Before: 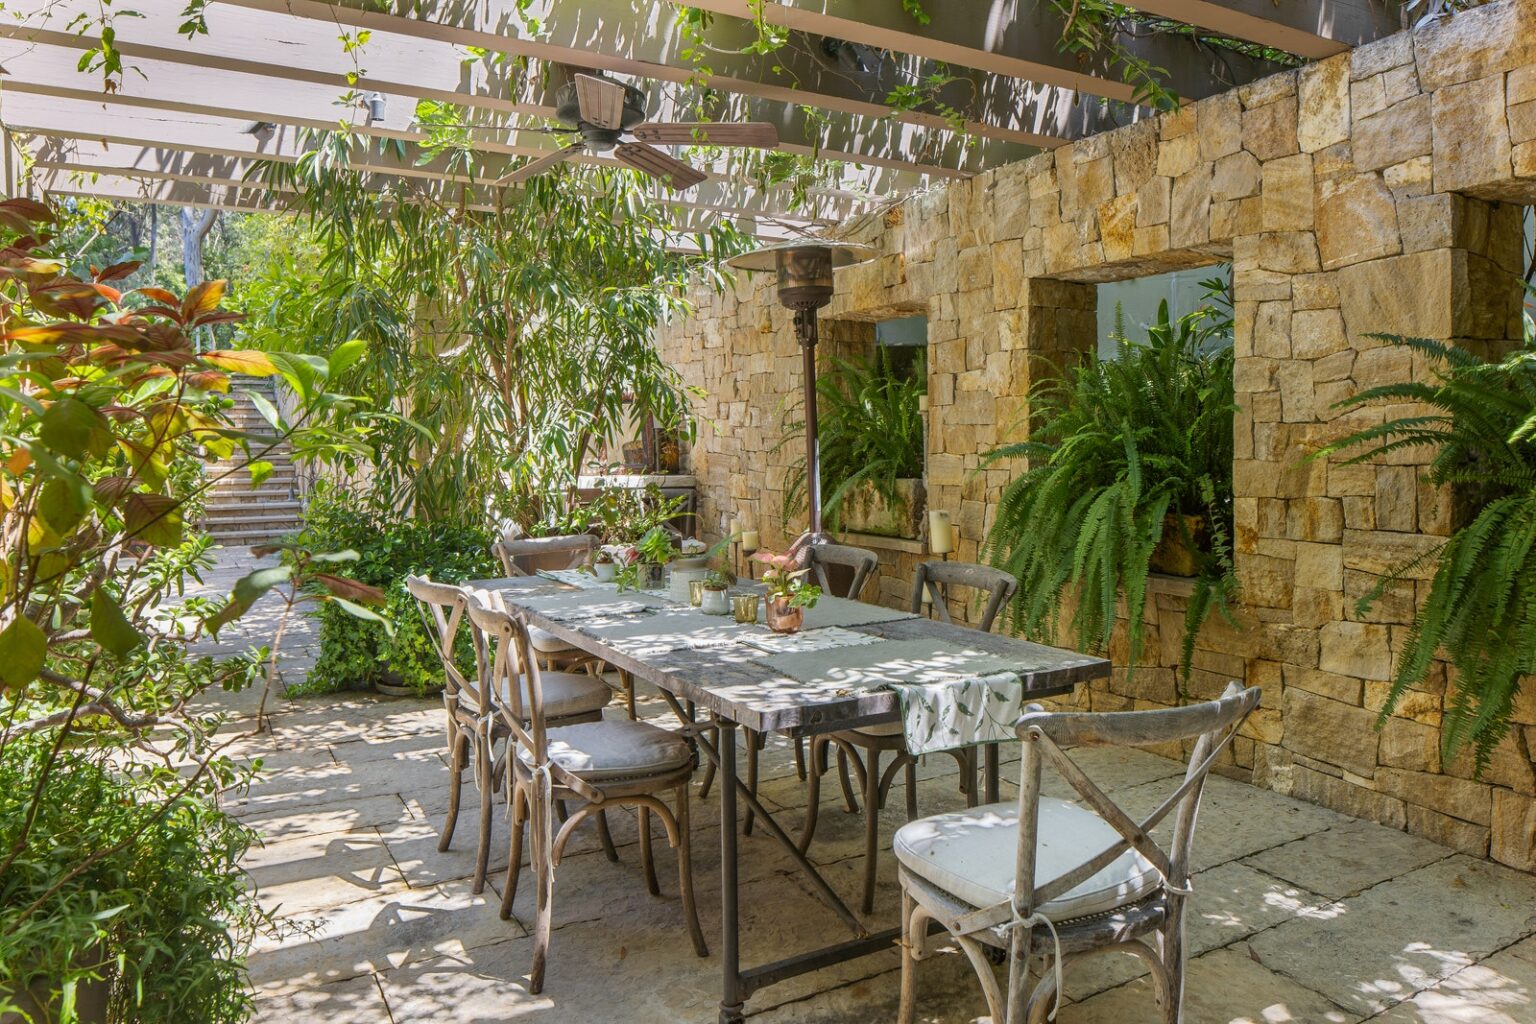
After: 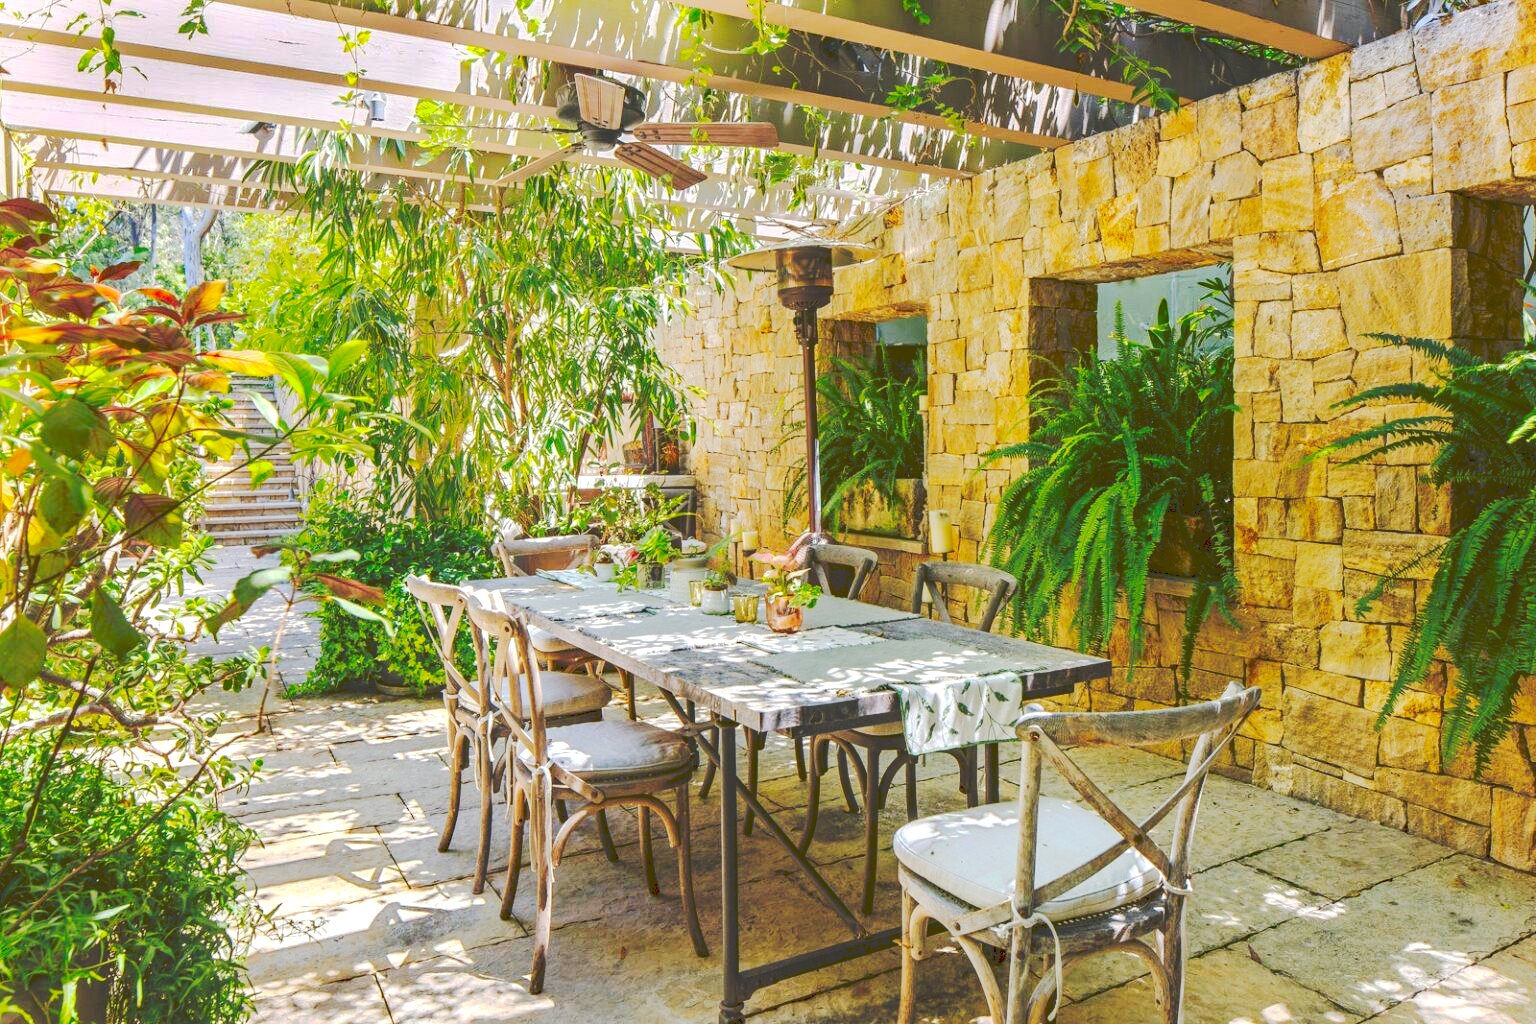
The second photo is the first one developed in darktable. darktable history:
contrast brightness saturation: brightness -0.02, saturation 0.35
tone curve: curves: ch0 [(0, 0) (0.003, 0.219) (0.011, 0.219) (0.025, 0.223) (0.044, 0.226) (0.069, 0.232) (0.1, 0.24) (0.136, 0.245) (0.177, 0.257) (0.224, 0.281) (0.277, 0.324) (0.335, 0.392) (0.399, 0.484) (0.468, 0.585) (0.543, 0.672) (0.623, 0.741) (0.709, 0.788) (0.801, 0.835) (0.898, 0.878) (1, 1)], preserve colors none
haze removal: compatibility mode true, adaptive false
exposure: black level correction 0.001, exposure 0.5 EV, compensate exposure bias true, compensate highlight preservation false
tone equalizer: on, module defaults
